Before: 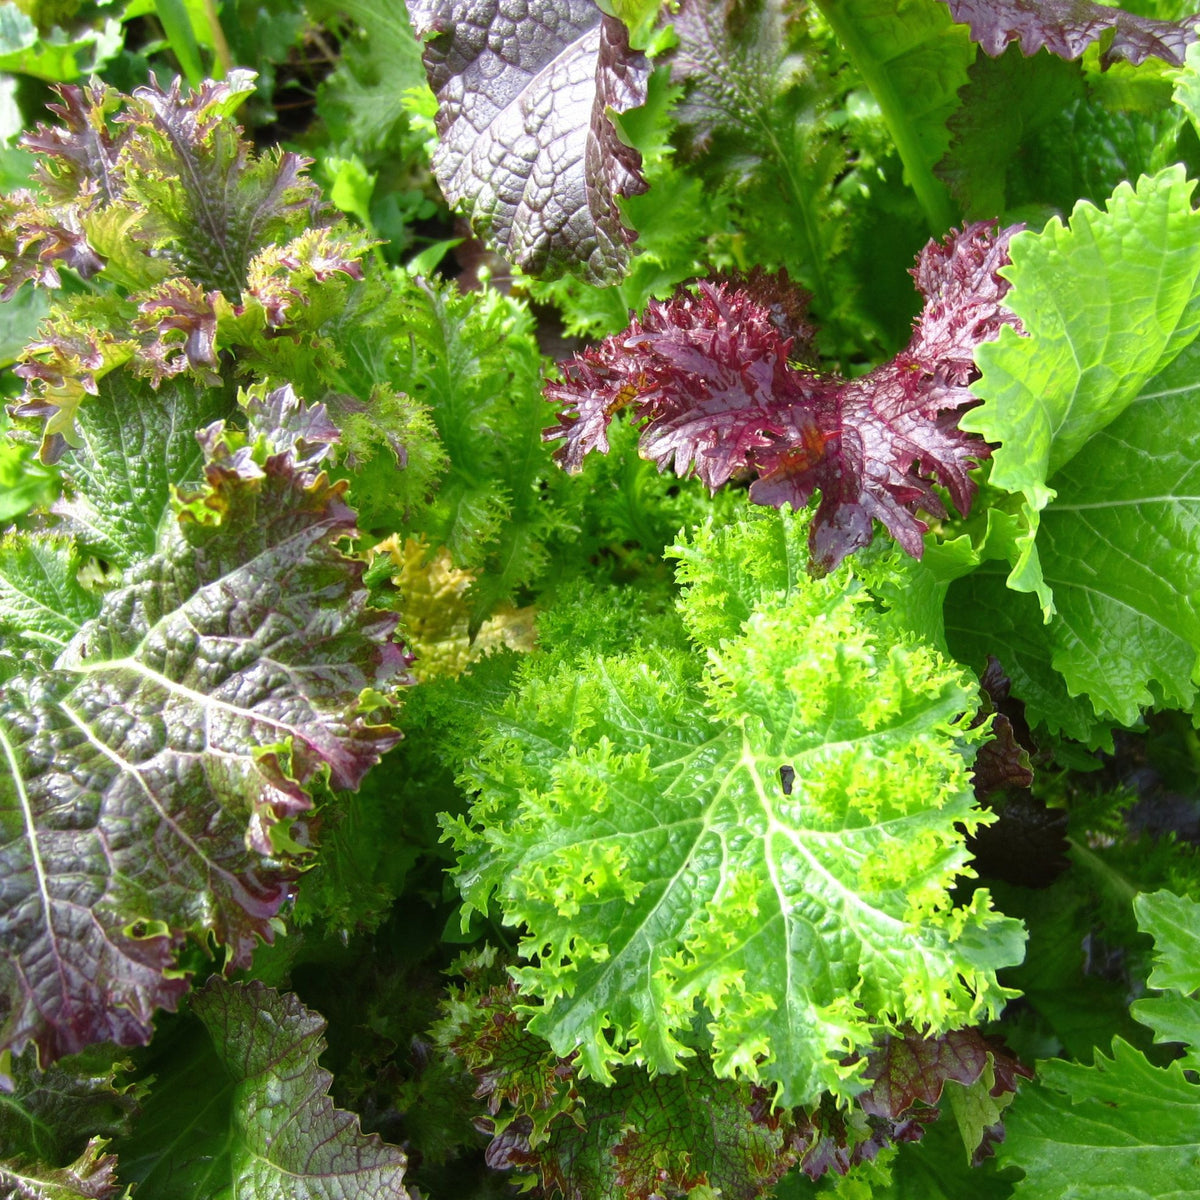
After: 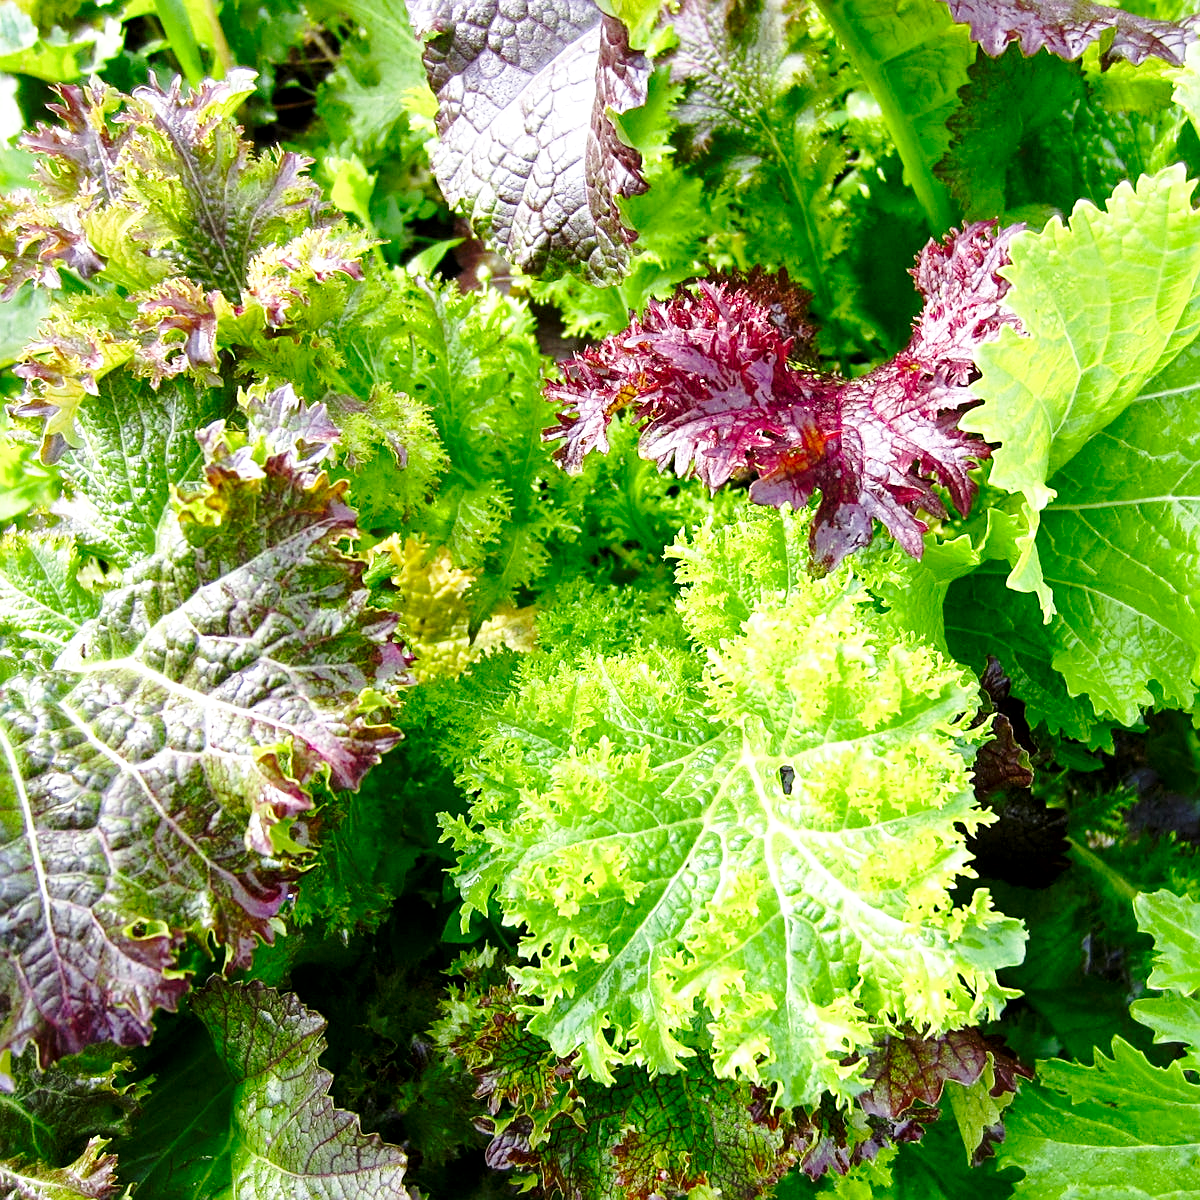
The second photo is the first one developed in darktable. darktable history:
sharpen: on, module defaults
base curve: curves: ch0 [(0, 0) (0.028, 0.03) (0.121, 0.232) (0.46, 0.748) (0.859, 0.968) (1, 1)], preserve colors none
local contrast: mode bilateral grid, contrast 20, coarseness 50, detail 120%, midtone range 0.2
exposure: black level correction 0.005, exposure 0.001 EV, compensate highlight preservation false
raw denoise: noise threshold 0.005, x [[0, 0.25, 0.5, 0.75, 1] ×4]
